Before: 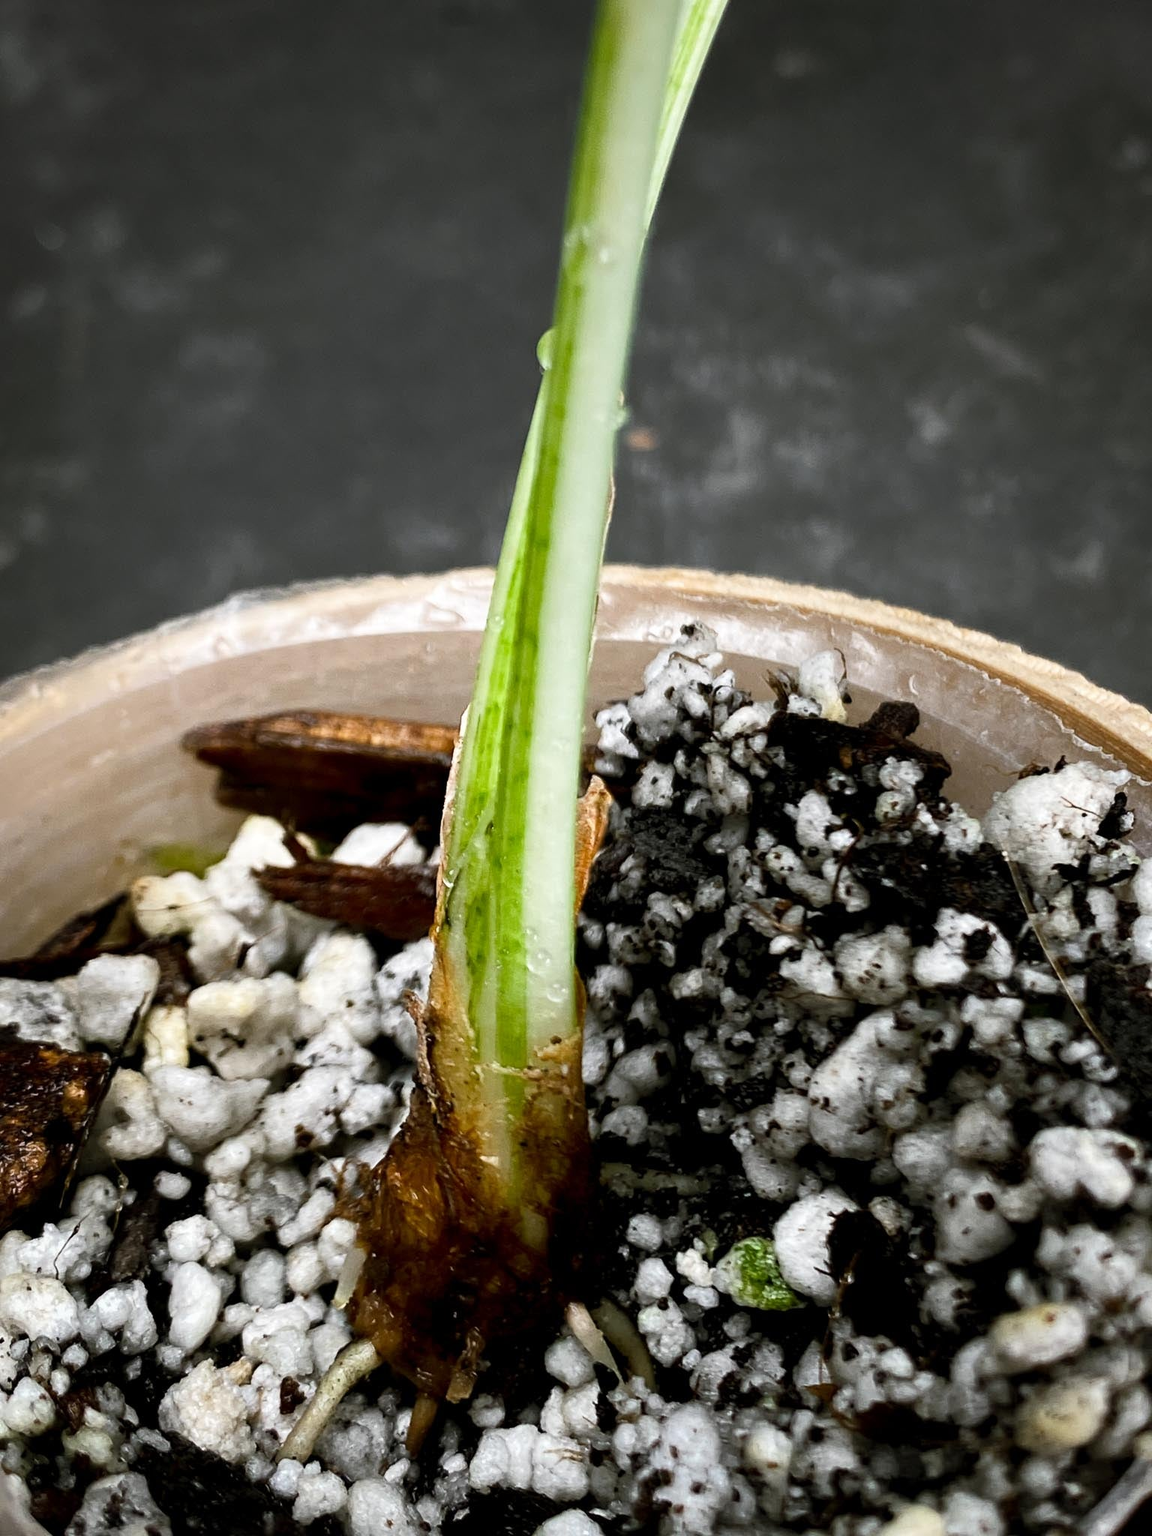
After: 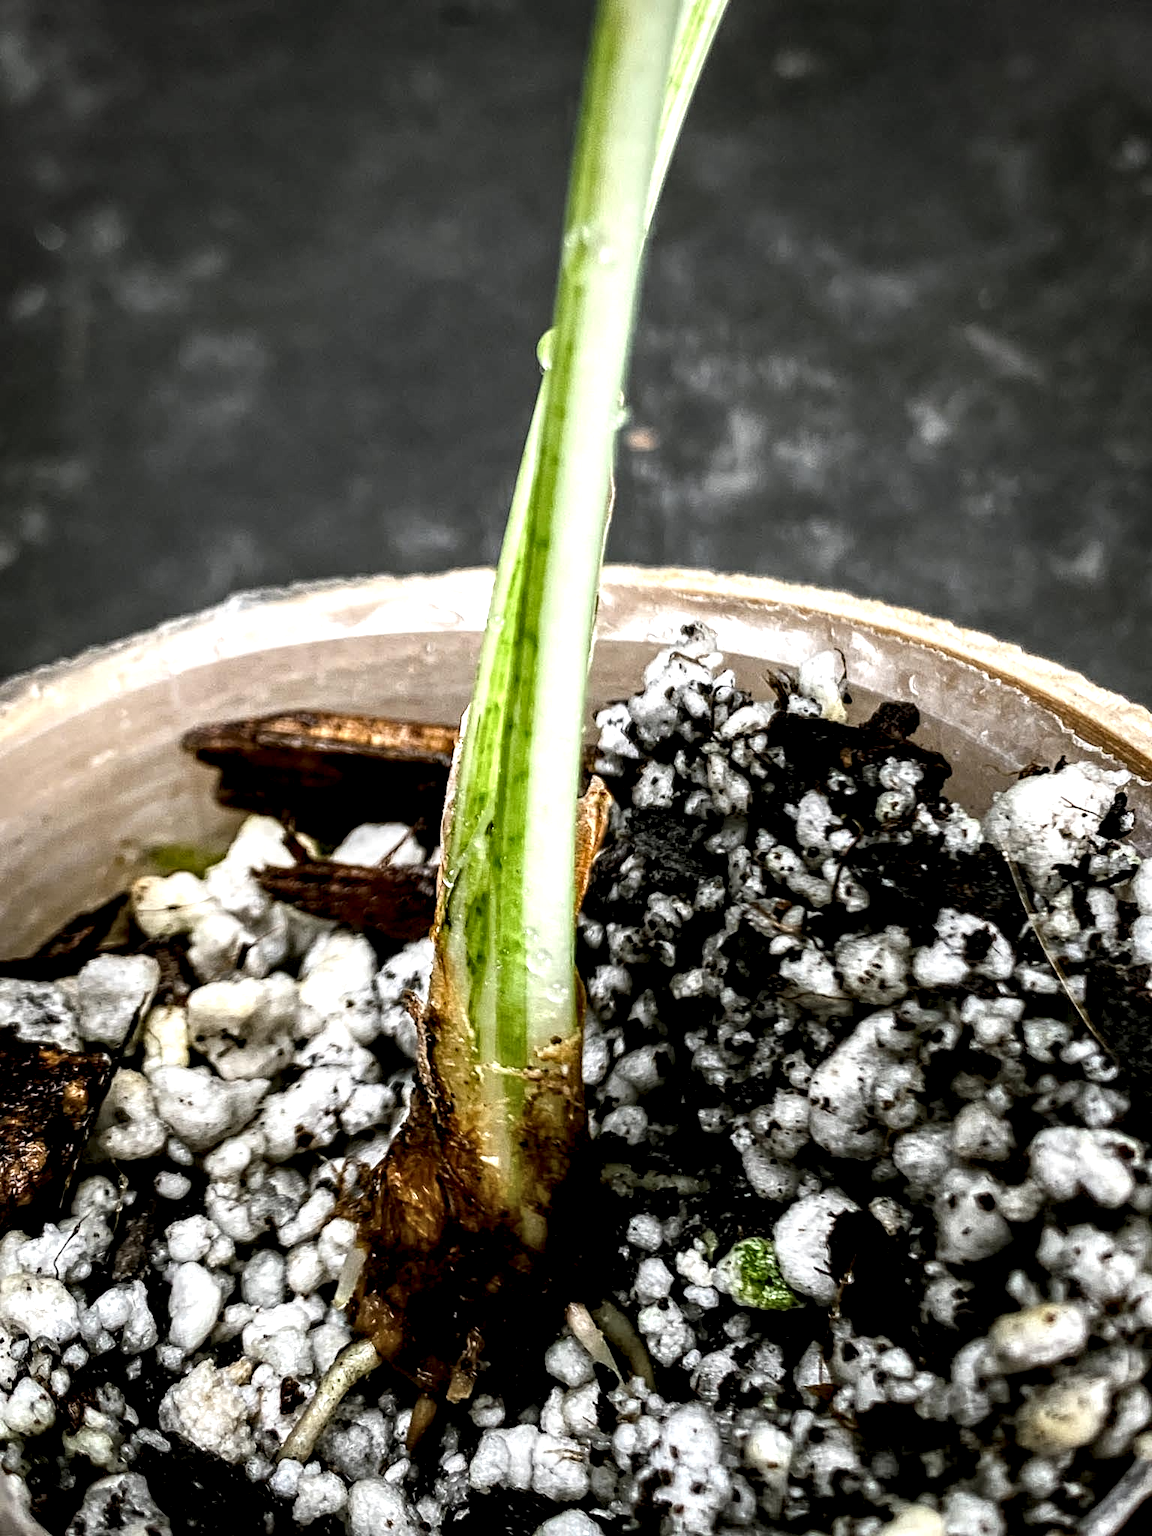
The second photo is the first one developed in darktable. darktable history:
local contrast: detail 202%
